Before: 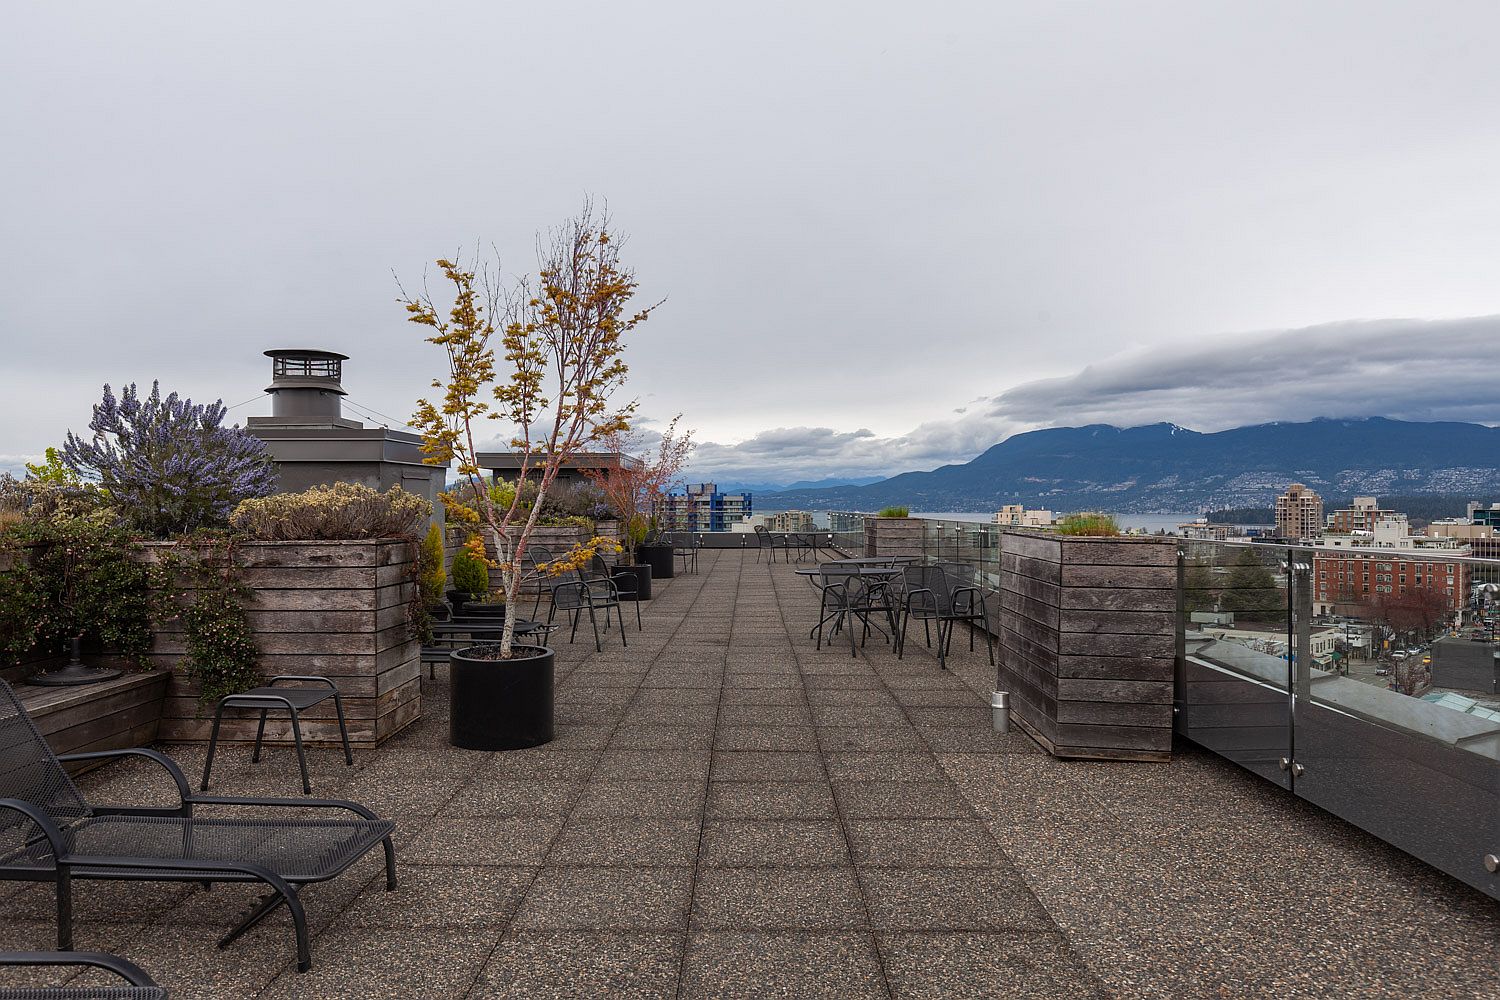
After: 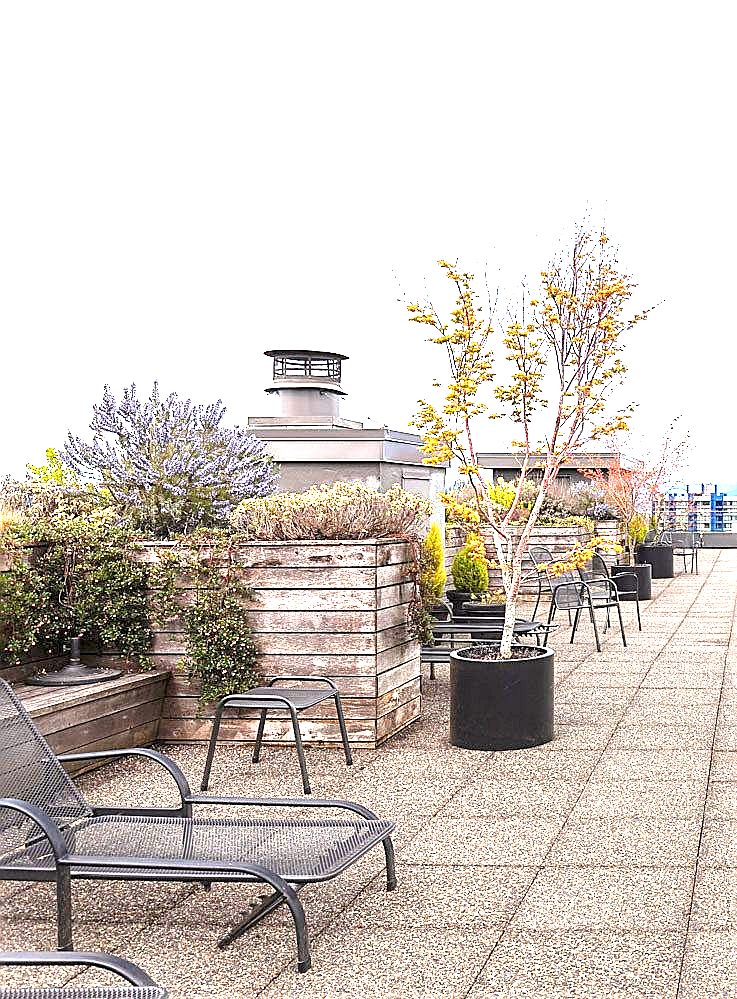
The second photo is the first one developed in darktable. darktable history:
exposure: exposure 3 EV, compensate highlight preservation false
color balance: on, module defaults
sharpen: on, module defaults
crop and rotate: left 0%, top 0%, right 50.845%
